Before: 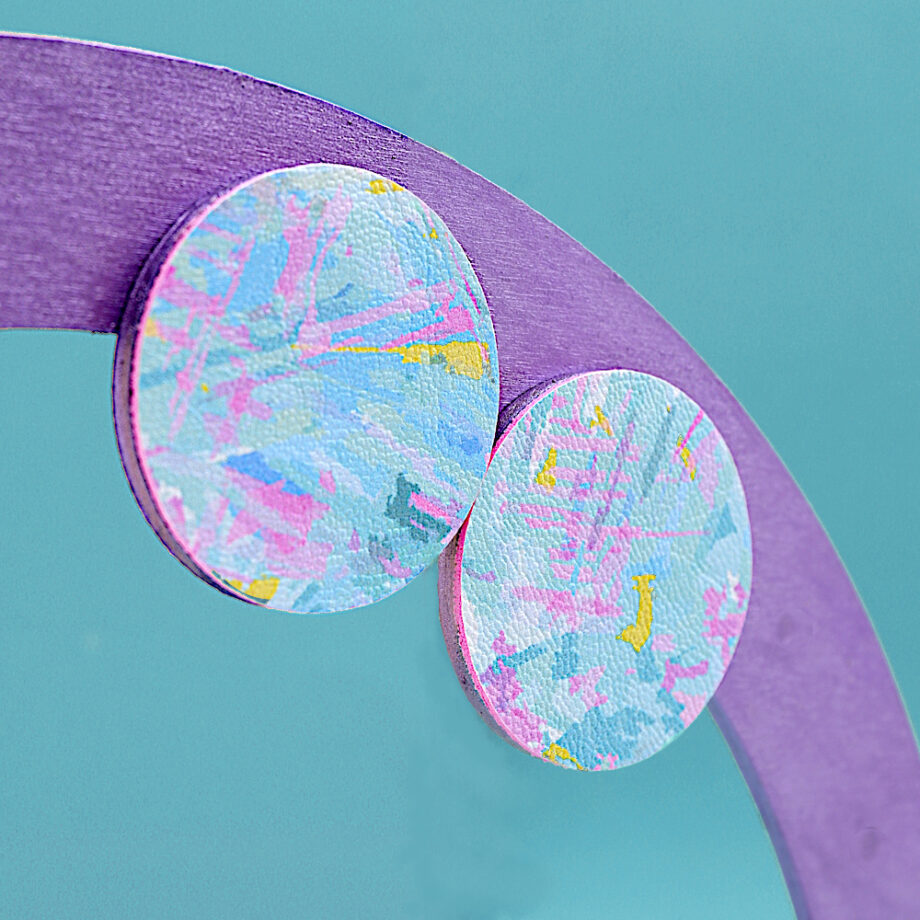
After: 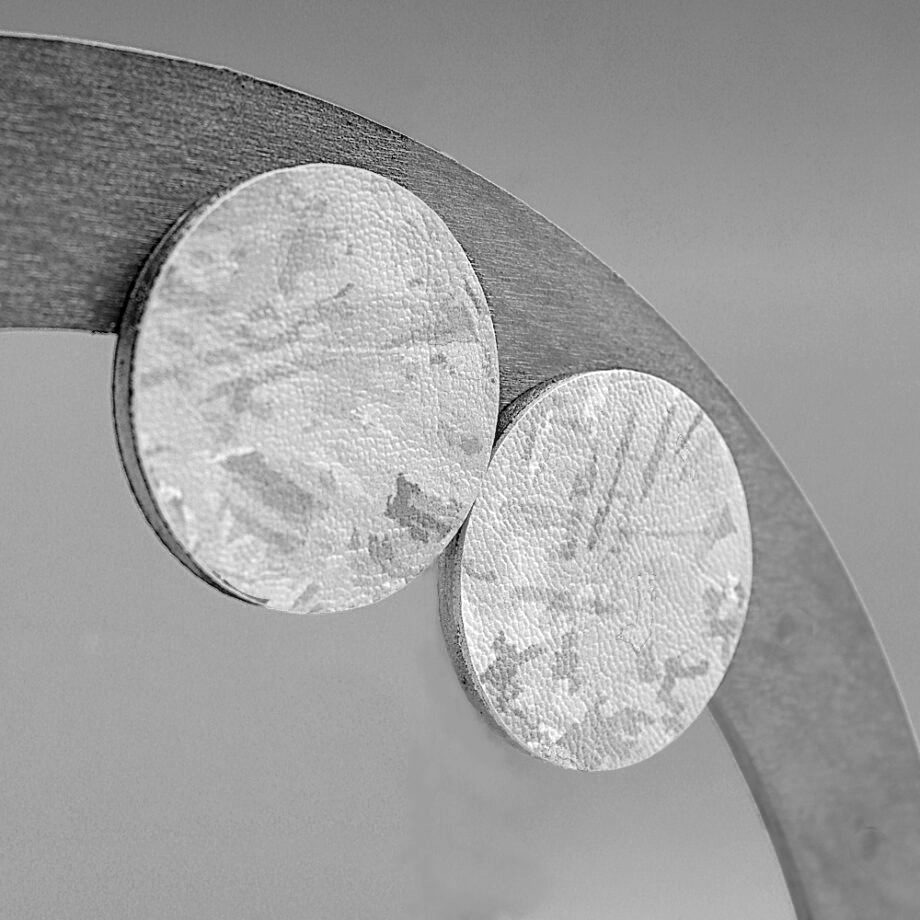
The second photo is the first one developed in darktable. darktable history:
graduated density: density 2.02 EV, hardness 44%, rotation 0.374°, offset 8.21, hue 208.8°, saturation 97%
local contrast: on, module defaults
monochrome: on, module defaults
